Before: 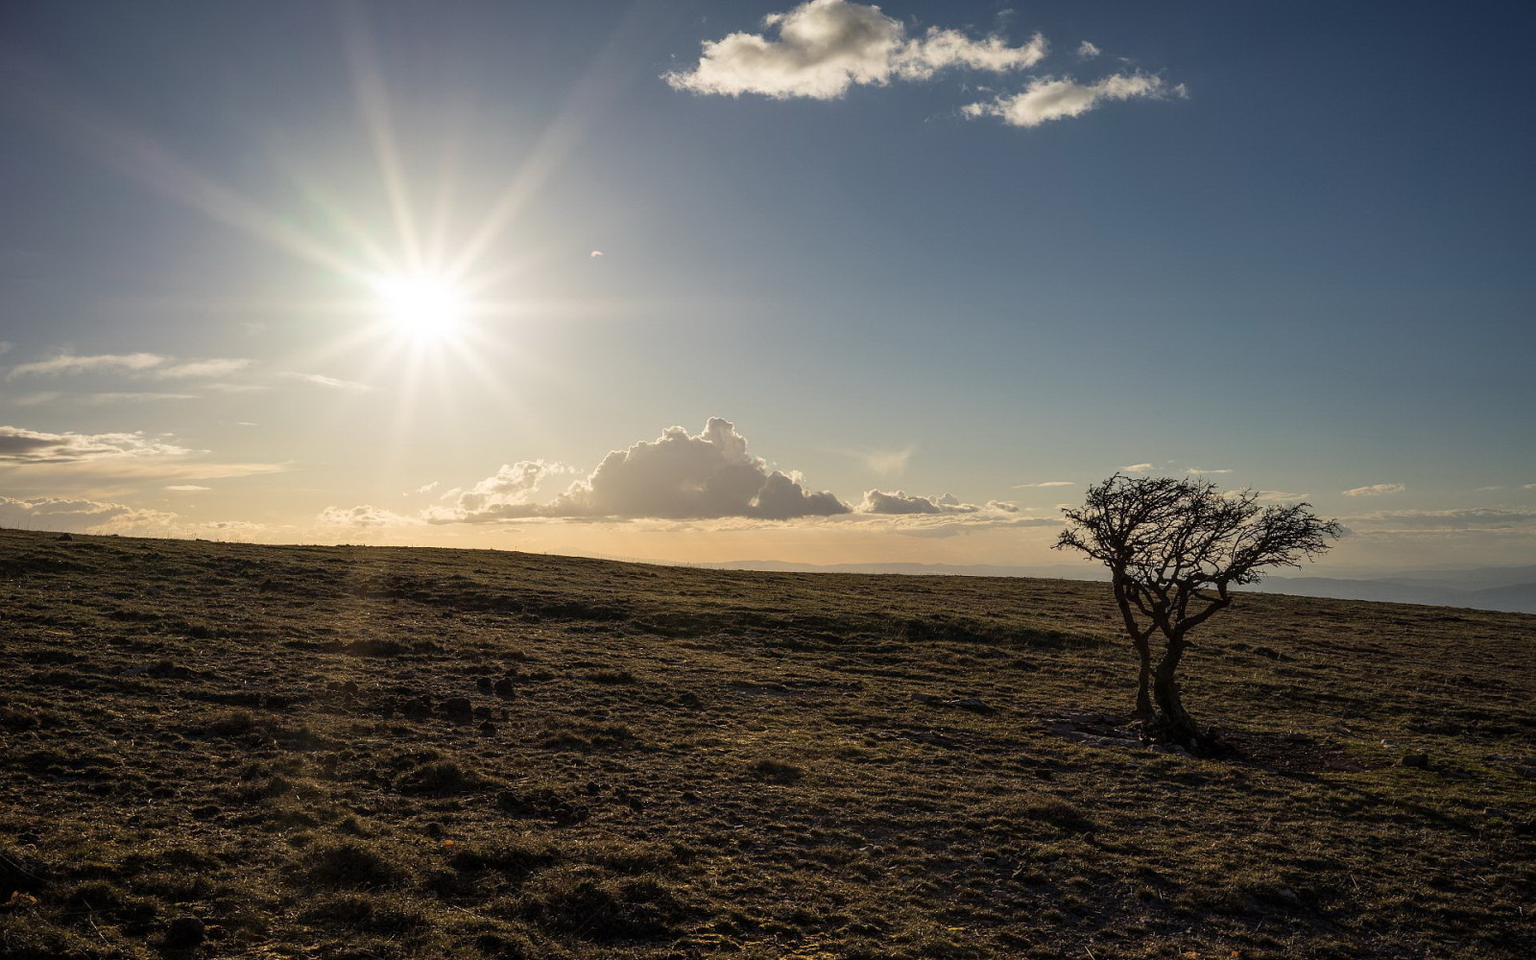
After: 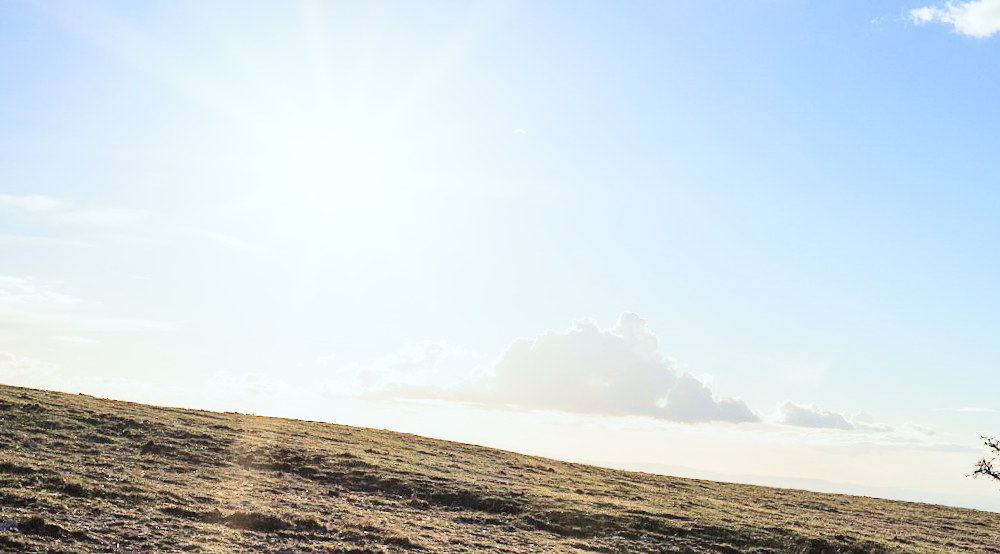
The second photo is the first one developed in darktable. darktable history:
contrast brightness saturation: contrast 0.2, brightness 0.158, saturation 0.226
color correction: highlights a* -2.8, highlights b* -2.83, shadows a* 2.31, shadows b* 3.04
filmic rgb: black relative exposure -7.65 EV, white relative exposure 4.56 EV, hardness 3.61, color science v5 (2021), contrast in shadows safe, contrast in highlights safe
crop and rotate: angle -4.74°, left 2.215%, top 7.058%, right 27.175%, bottom 30.388%
color calibration: x 0.37, y 0.382, temperature 4315.57 K
exposure: black level correction 0, exposure 1.998 EV, compensate highlight preservation false
